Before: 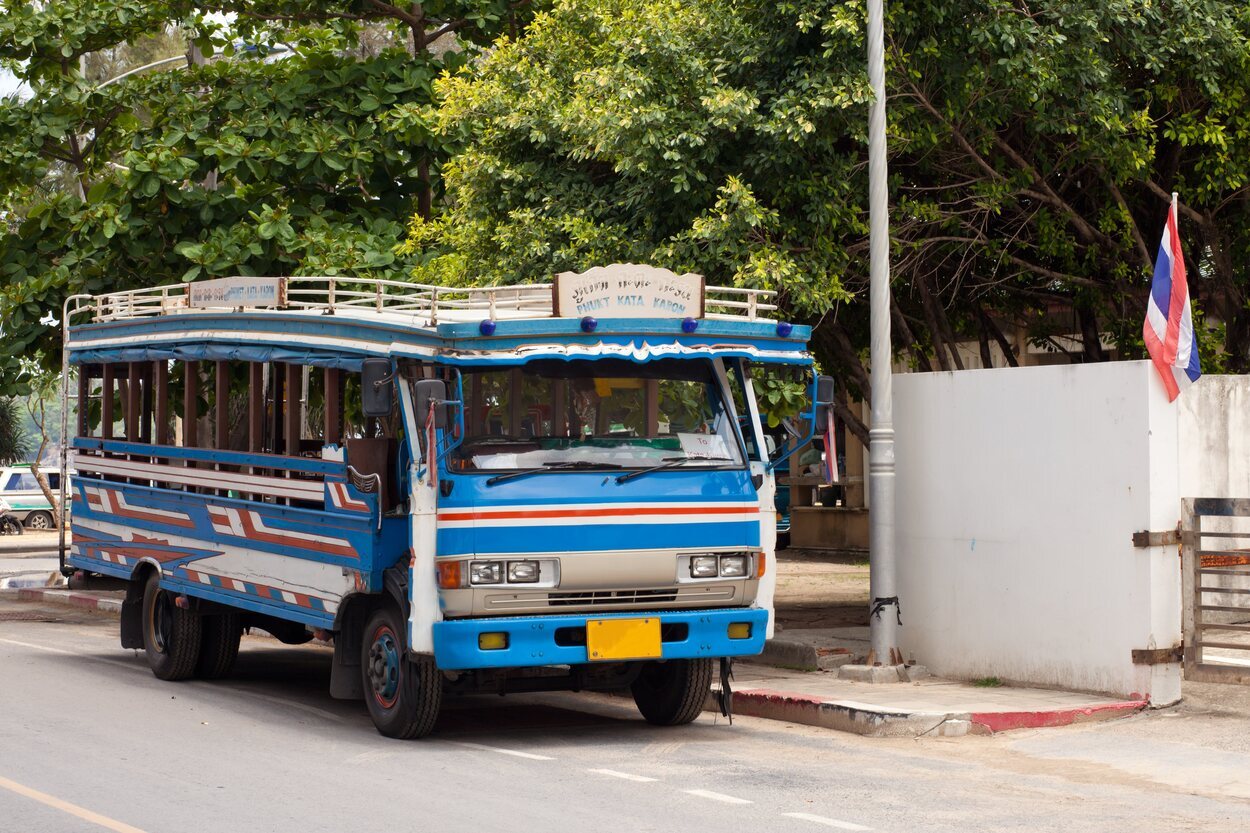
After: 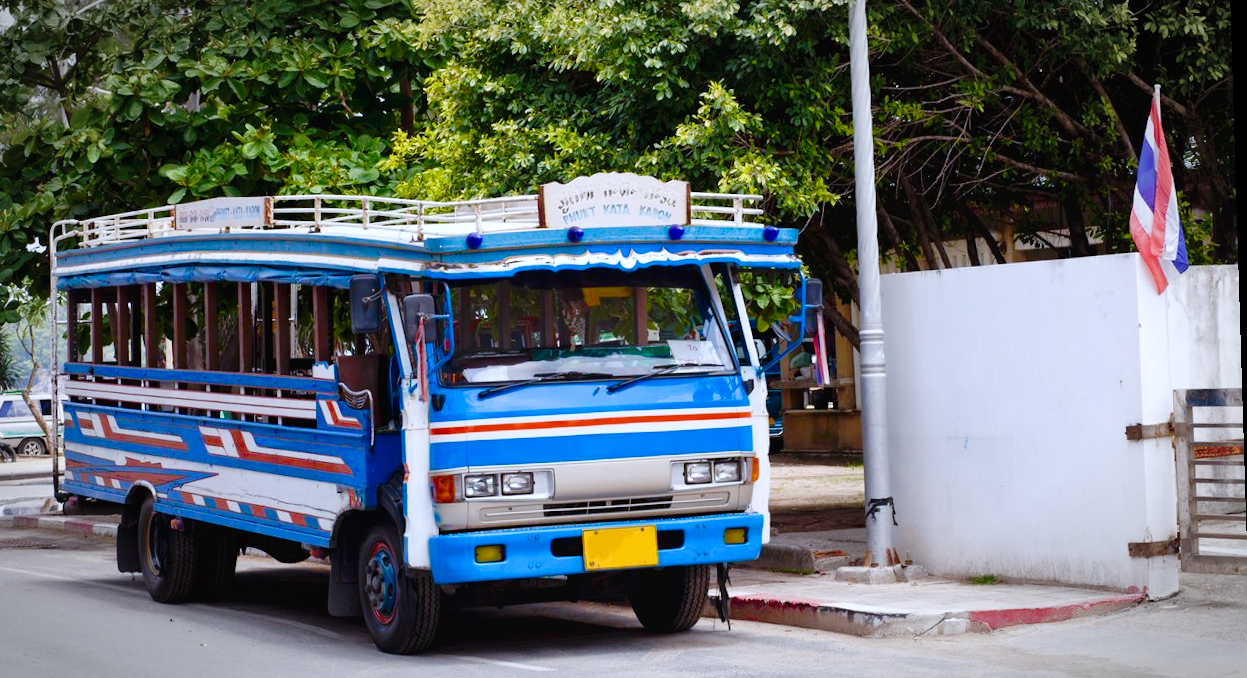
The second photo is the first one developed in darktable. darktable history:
local contrast: mode bilateral grid, contrast 20, coarseness 50, detail 120%, midtone range 0.2
color balance rgb: perceptual saturation grading › global saturation 20%, perceptual saturation grading › highlights -25%, perceptual saturation grading › shadows 50%
white balance: red 0.948, green 1.02, blue 1.176
crop and rotate: left 1.814%, top 12.818%, right 0.25%, bottom 9.225%
tone curve: curves: ch0 [(0, 0) (0.003, 0.031) (0.011, 0.031) (0.025, 0.03) (0.044, 0.035) (0.069, 0.054) (0.1, 0.081) (0.136, 0.11) (0.177, 0.147) (0.224, 0.209) (0.277, 0.283) (0.335, 0.369) (0.399, 0.44) (0.468, 0.517) (0.543, 0.601) (0.623, 0.684) (0.709, 0.766) (0.801, 0.846) (0.898, 0.927) (1, 1)], preserve colors none
vignetting: automatic ratio true
rotate and perspective: rotation -1.75°, automatic cropping off
